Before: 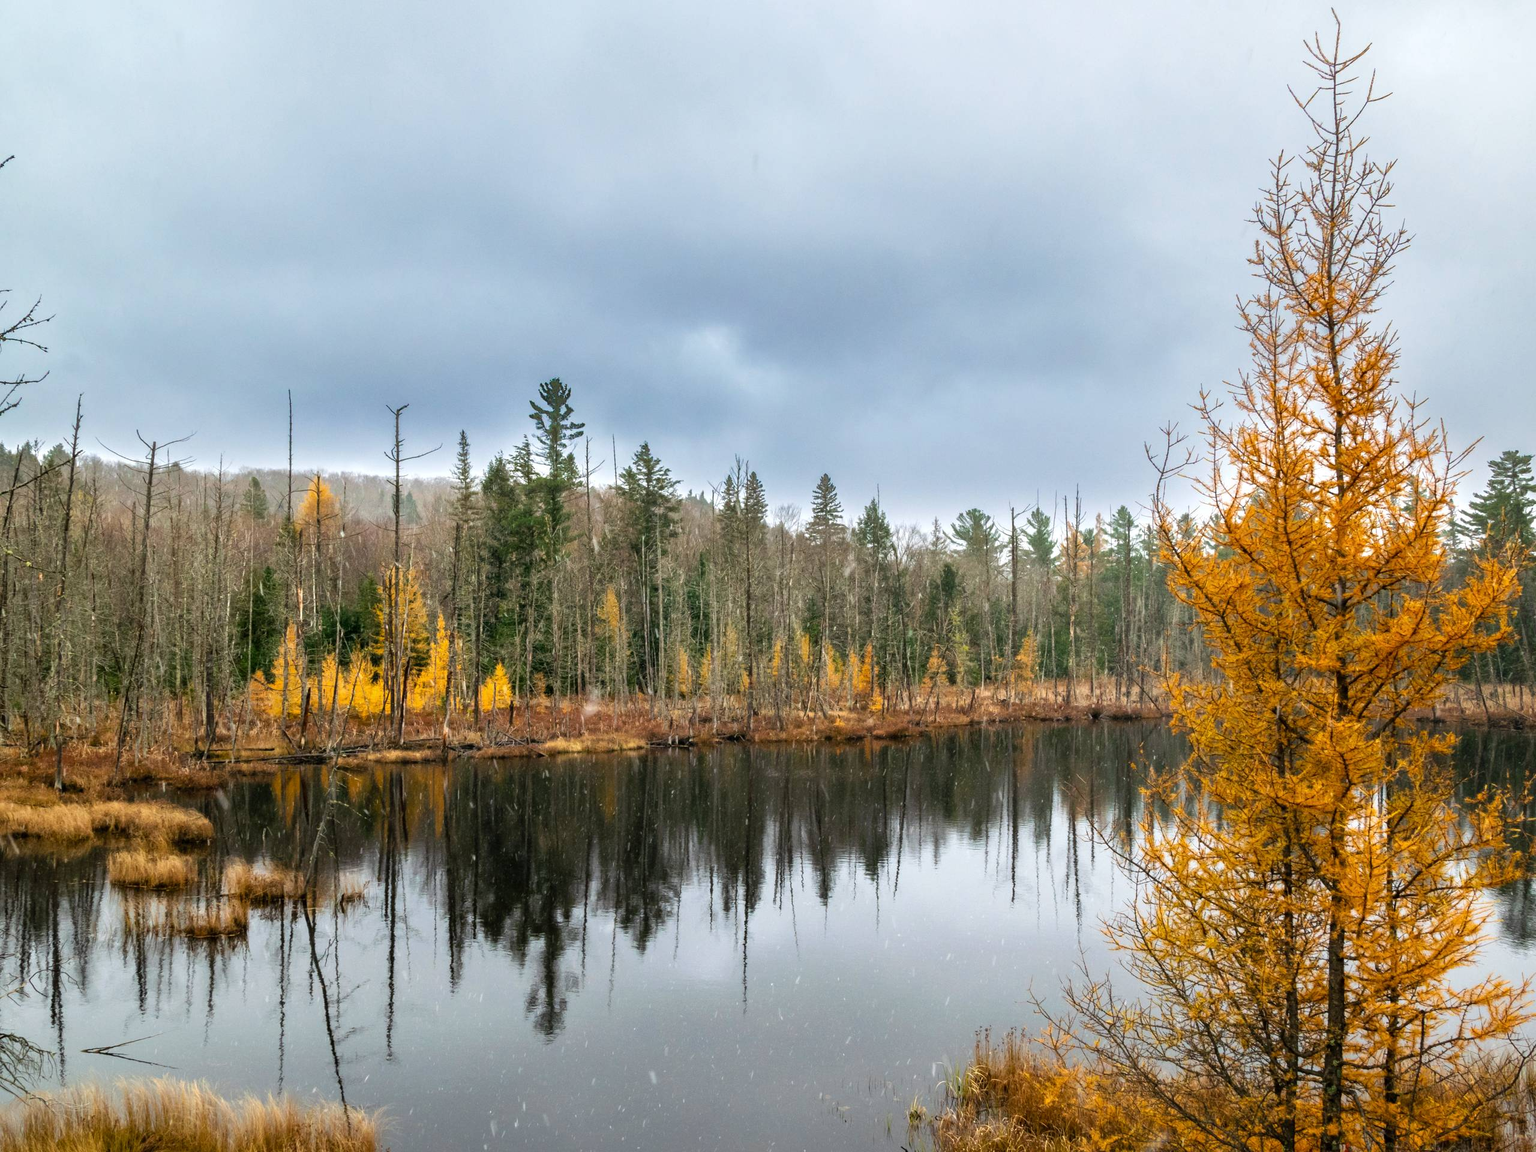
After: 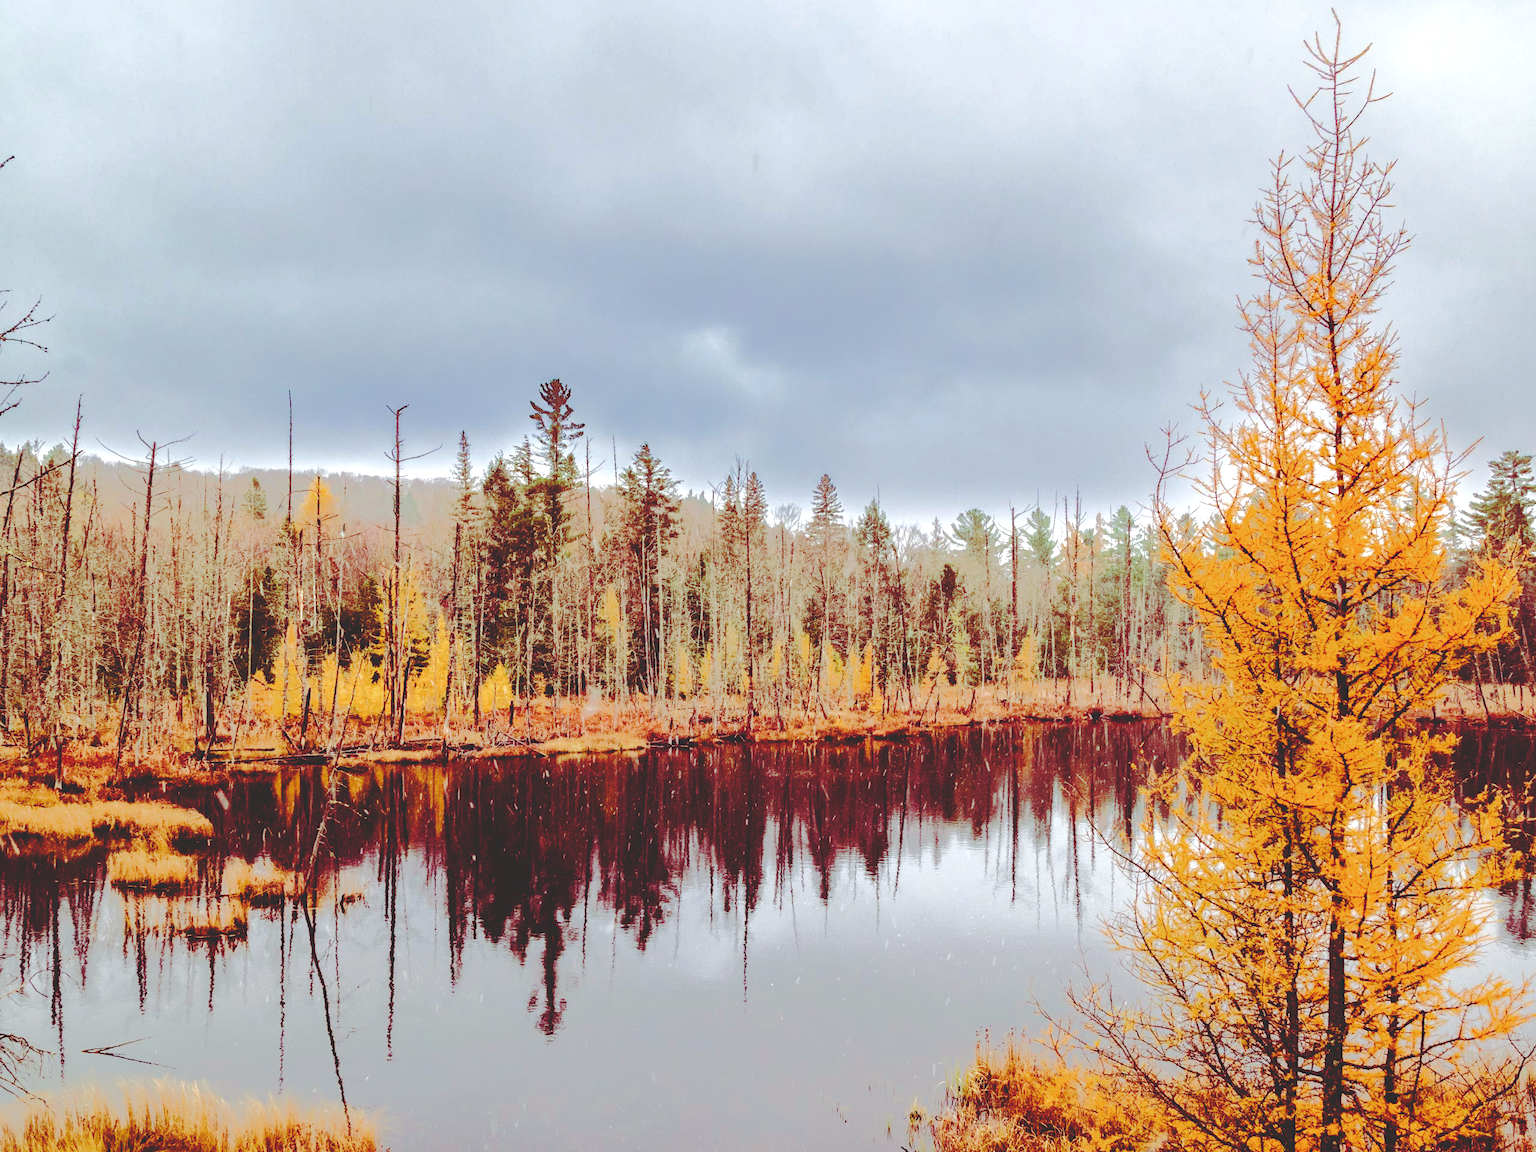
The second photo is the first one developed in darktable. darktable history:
base curve: curves: ch0 [(0, 0.024) (0.055, 0.065) (0.121, 0.166) (0.236, 0.319) (0.693, 0.726) (1, 1)], preserve colors none
tone equalizer: -8 EV -0.5 EV, -7 EV -0.351 EV, -6 EV -0.08 EV, -5 EV 0.392 EV, -4 EV 0.989 EV, -3 EV 0.821 EV, -2 EV -0.007 EV, -1 EV 0.14 EV, +0 EV -0.027 EV, edges refinement/feathering 500, mask exposure compensation -1.57 EV, preserve details no
haze removal: compatibility mode true, adaptive false
color balance rgb: shadows lift › luminance -18.594%, shadows lift › chroma 35.23%, linear chroma grading › global chroma 14.641%, perceptual saturation grading › global saturation 20%, perceptual saturation grading › highlights -48.947%, perceptual saturation grading › shadows 24.845%
